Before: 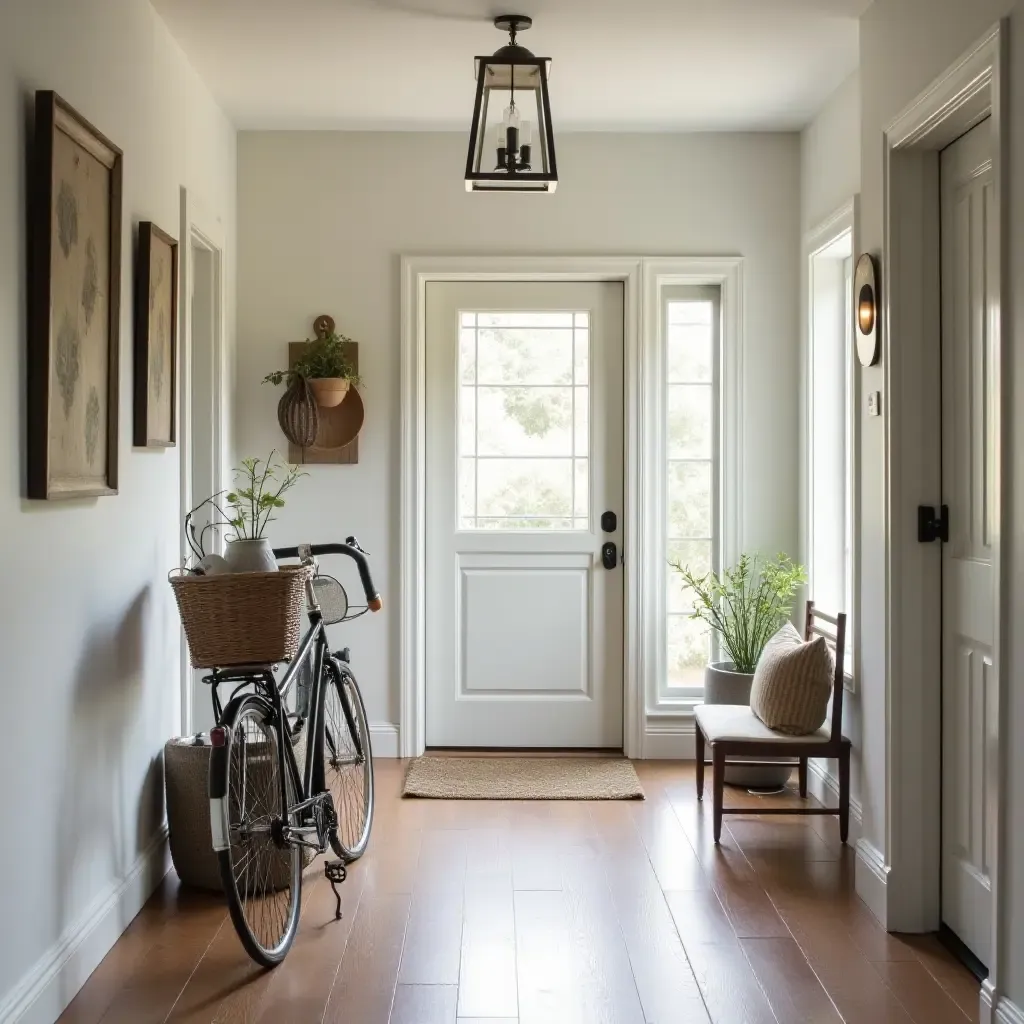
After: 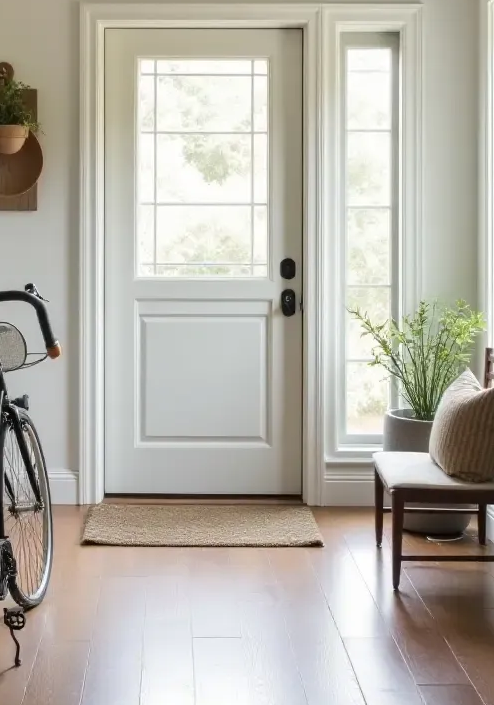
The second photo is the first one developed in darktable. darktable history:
crop: left 31.417%, top 24.804%, right 20.259%, bottom 6.305%
